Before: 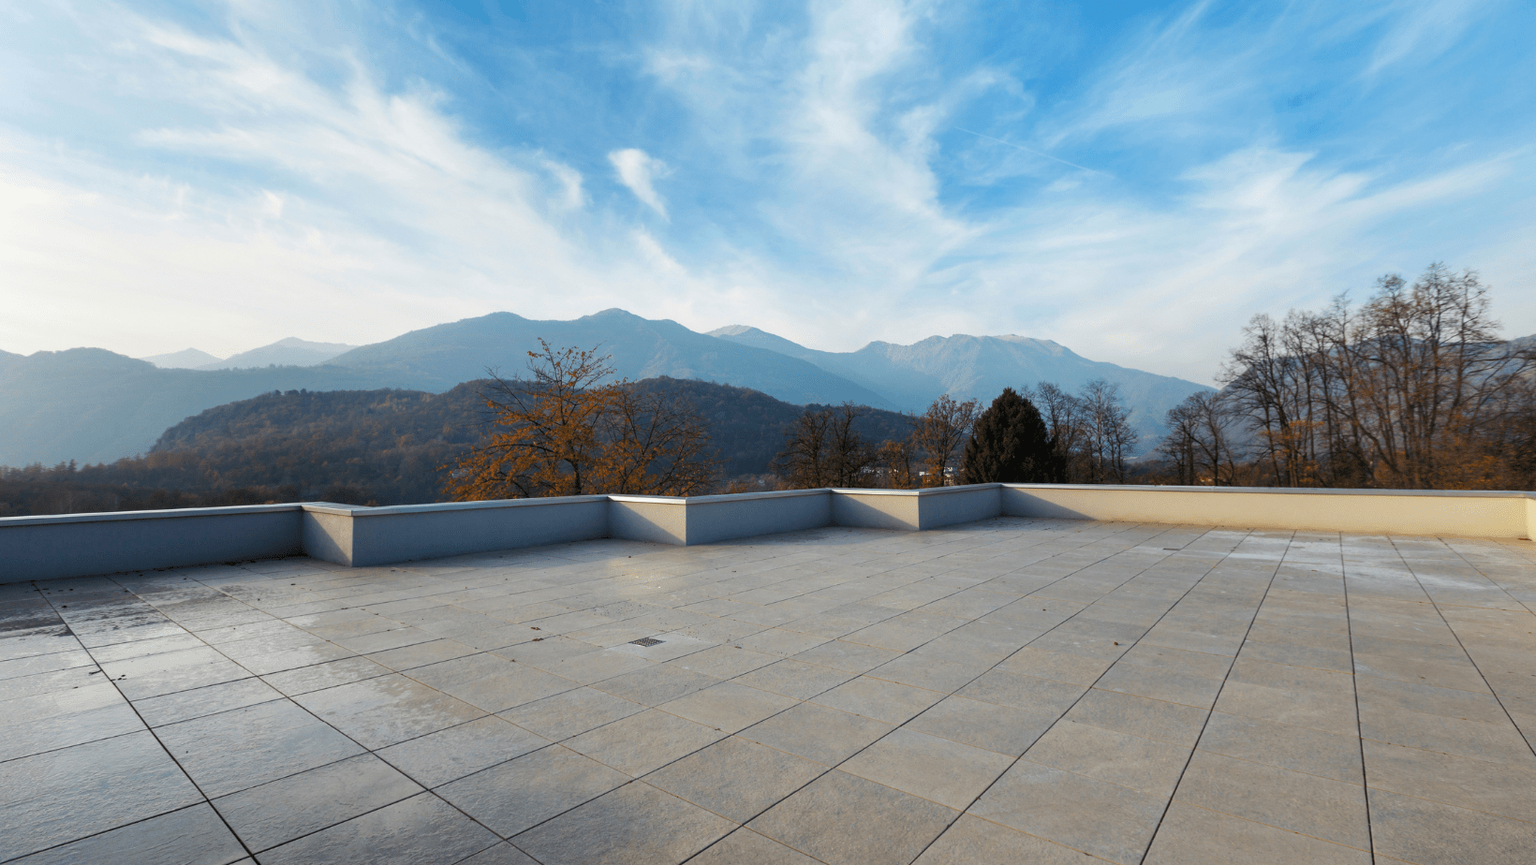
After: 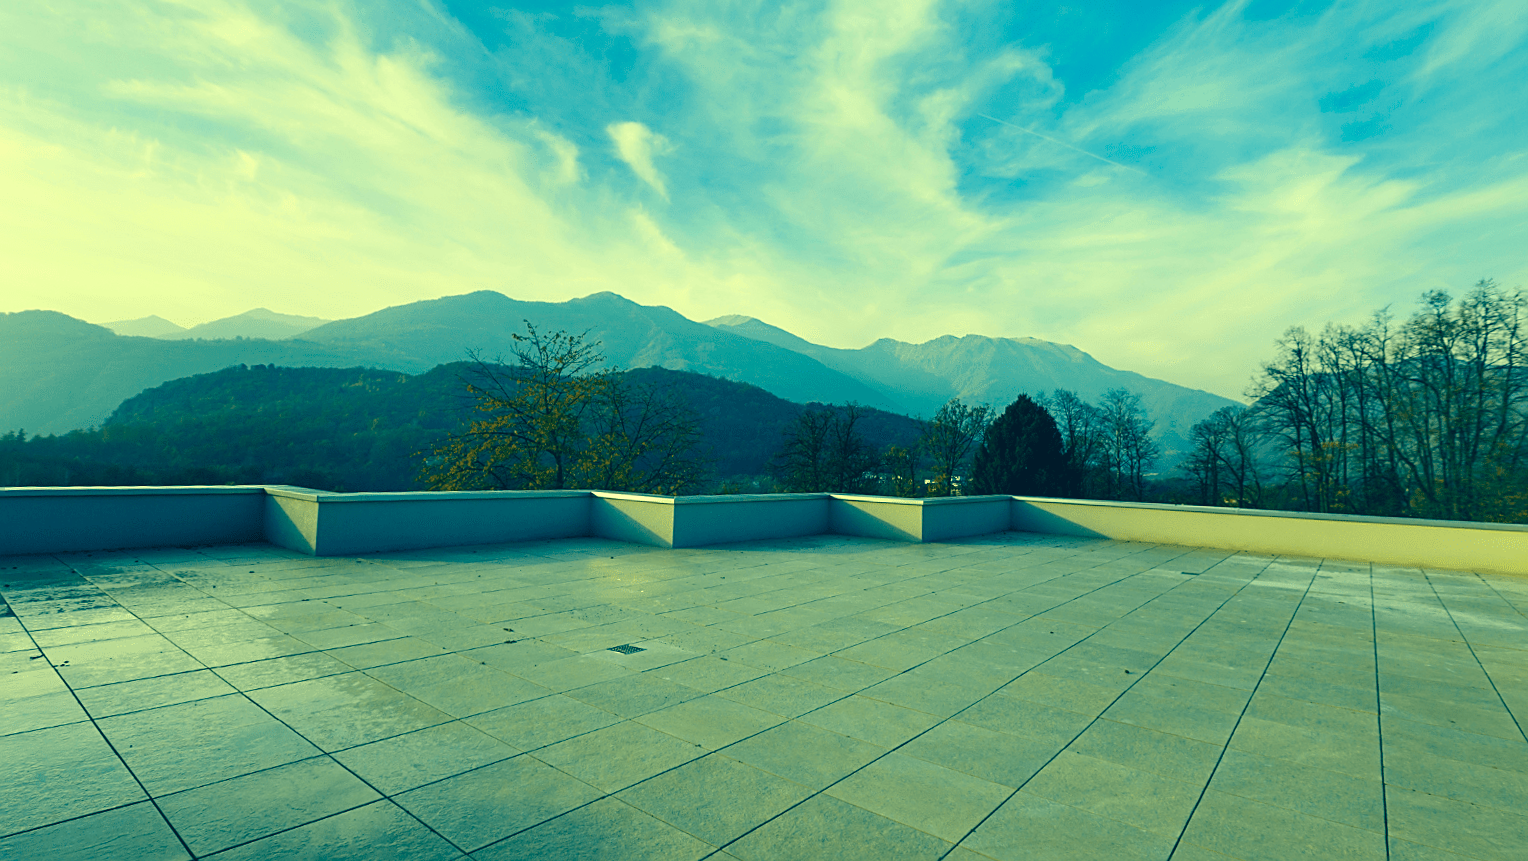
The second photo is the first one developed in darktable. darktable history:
levels: levels [0.031, 0.5, 0.969]
crop and rotate: angle -2.38°
color correction: highlights a* -15.58, highlights b* 40, shadows a* -40, shadows b* -26.18
sharpen: on, module defaults
